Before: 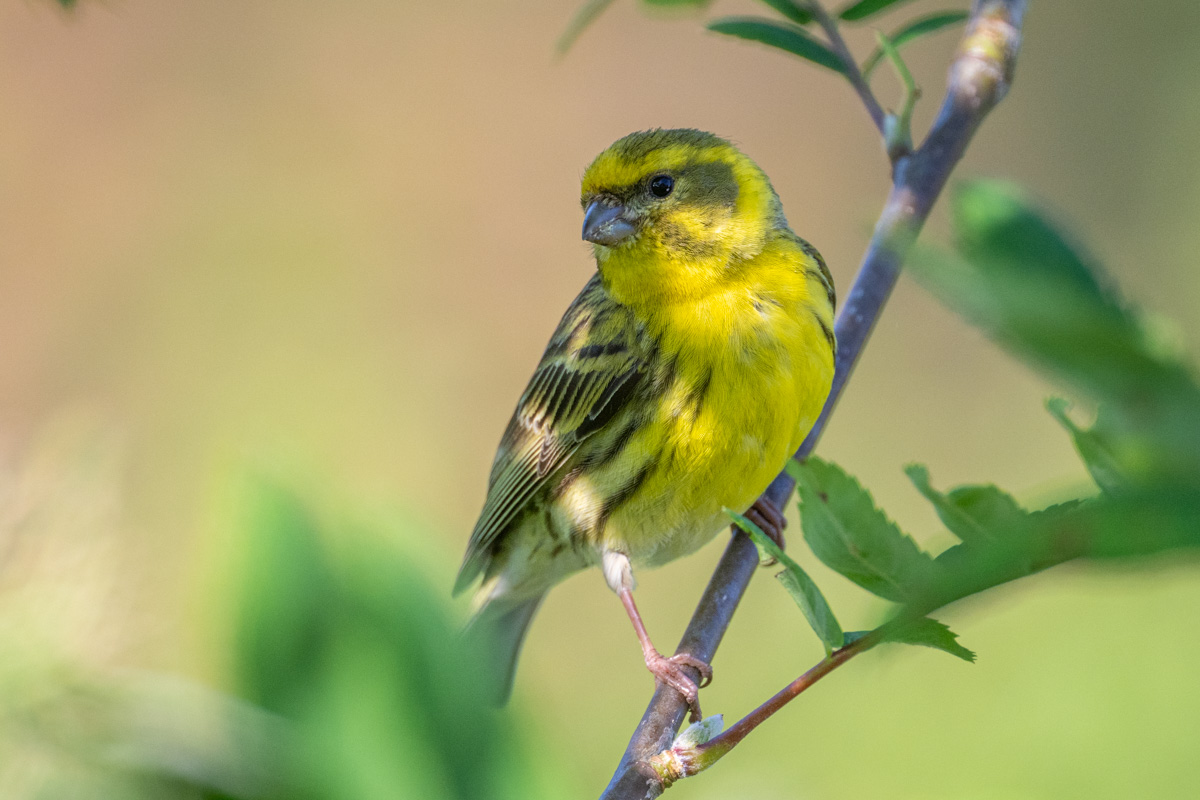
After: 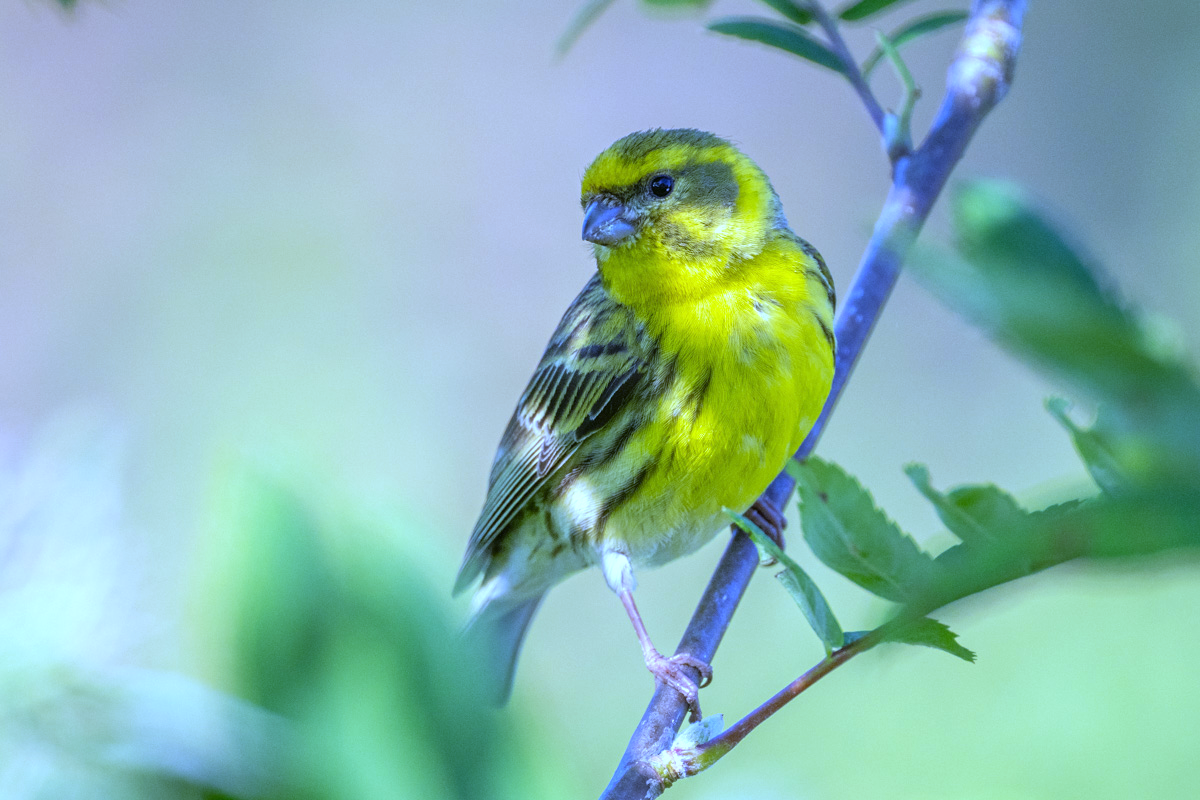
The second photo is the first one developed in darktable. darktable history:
exposure: exposure 0.426 EV, compensate highlight preservation false
white balance: red 0.766, blue 1.537
